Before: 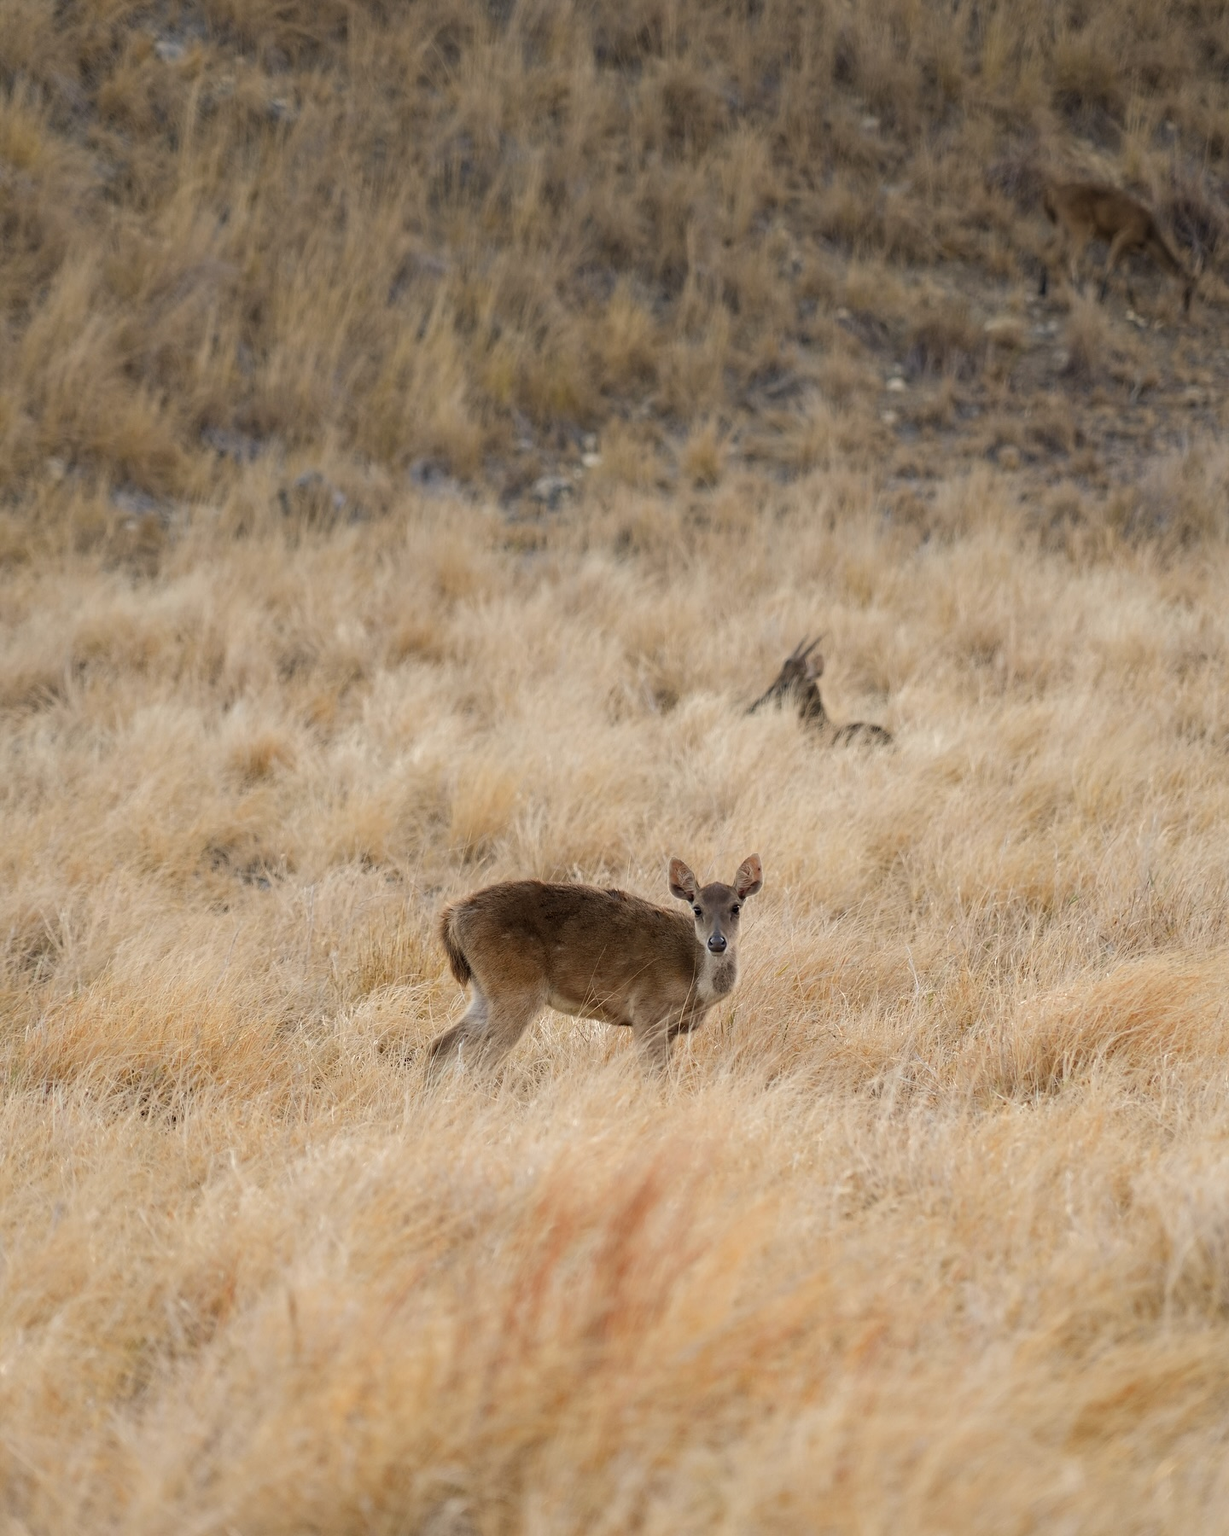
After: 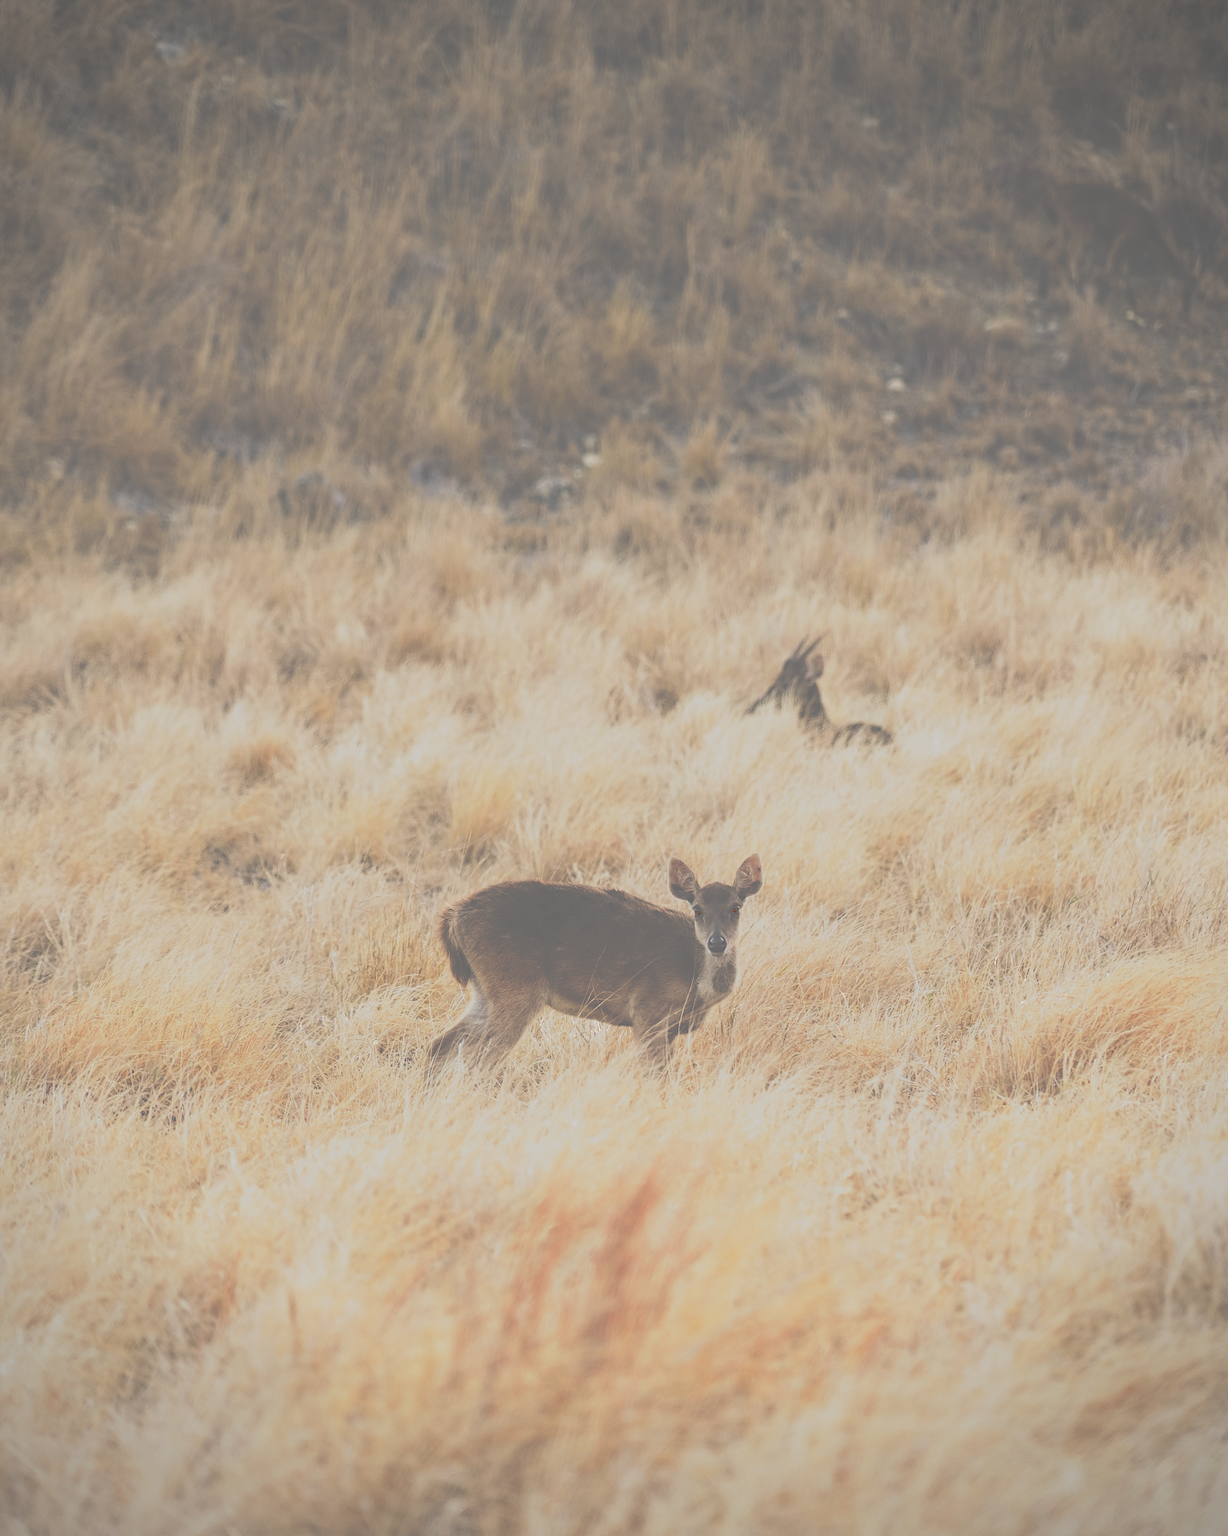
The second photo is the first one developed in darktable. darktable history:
tone curve: curves: ch0 [(0, 0) (0.003, 0.437) (0.011, 0.438) (0.025, 0.441) (0.044, 0.441) (0.069, 0.441) (0.1, 0.444) (0.136, 0.447) (0.177, 0.452) (0.224, 0.457) (0.277, 0.466) (0.335, 0.485) (0.399, 0.514) (0.468, 0.558) (0.543, 0.616) (0.623, 0.686) (0.709, 0.76) (0.801, 0.803) (0.898, 0.825) (1, 1)], preserve colors none
vignetting: fall-off radius 60.92%
